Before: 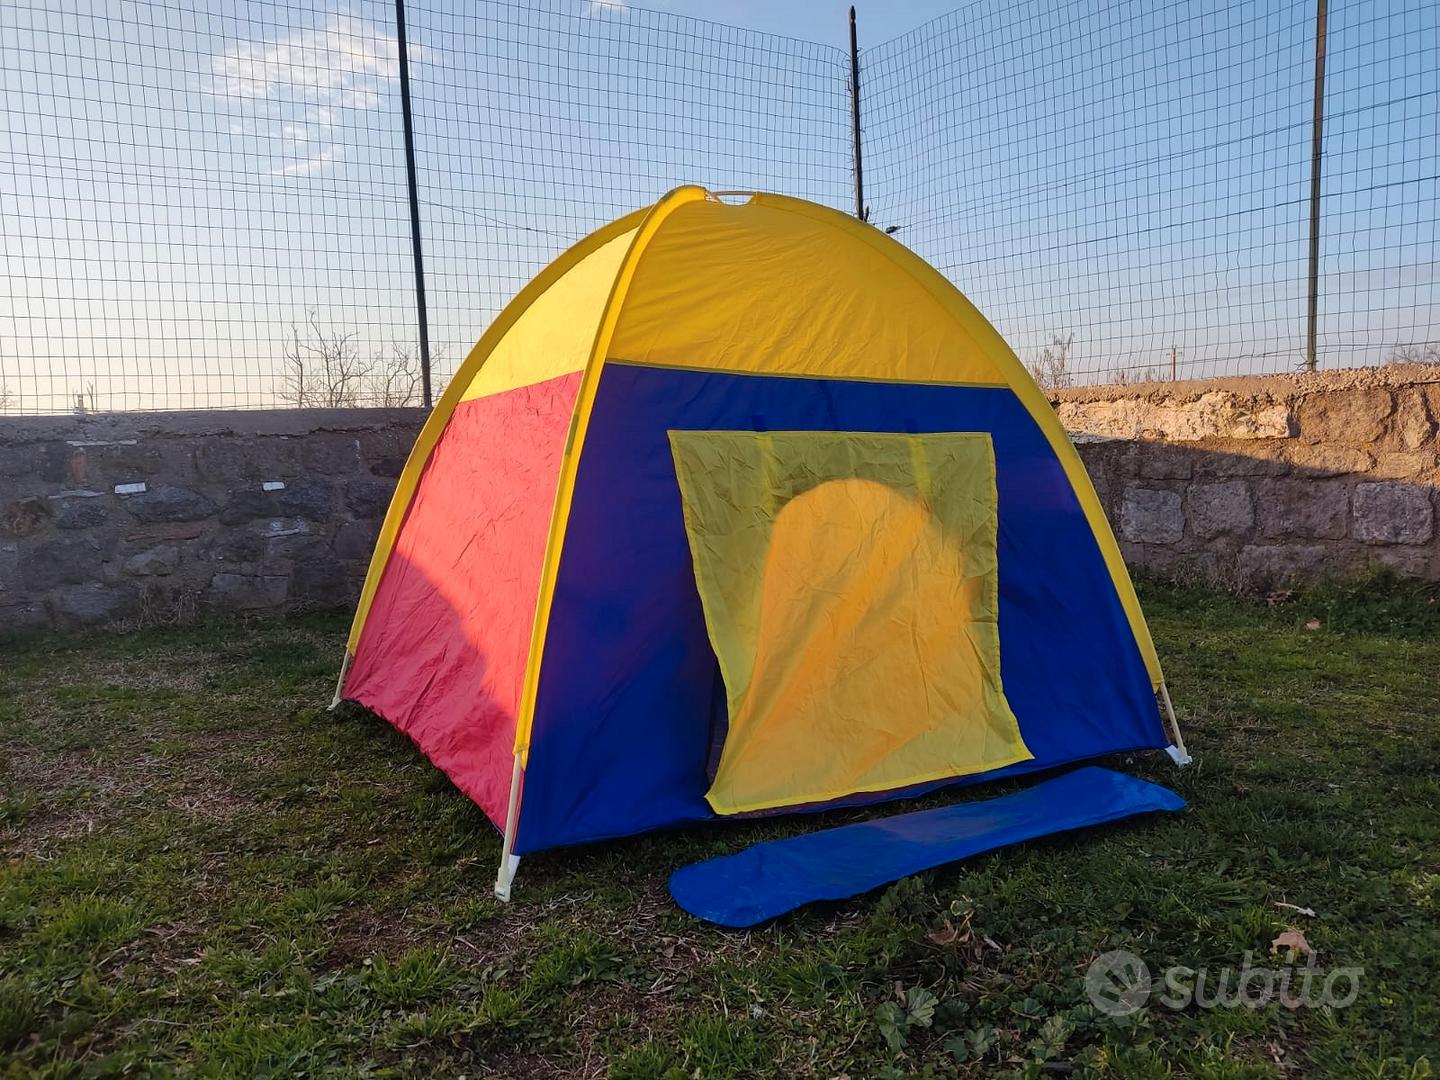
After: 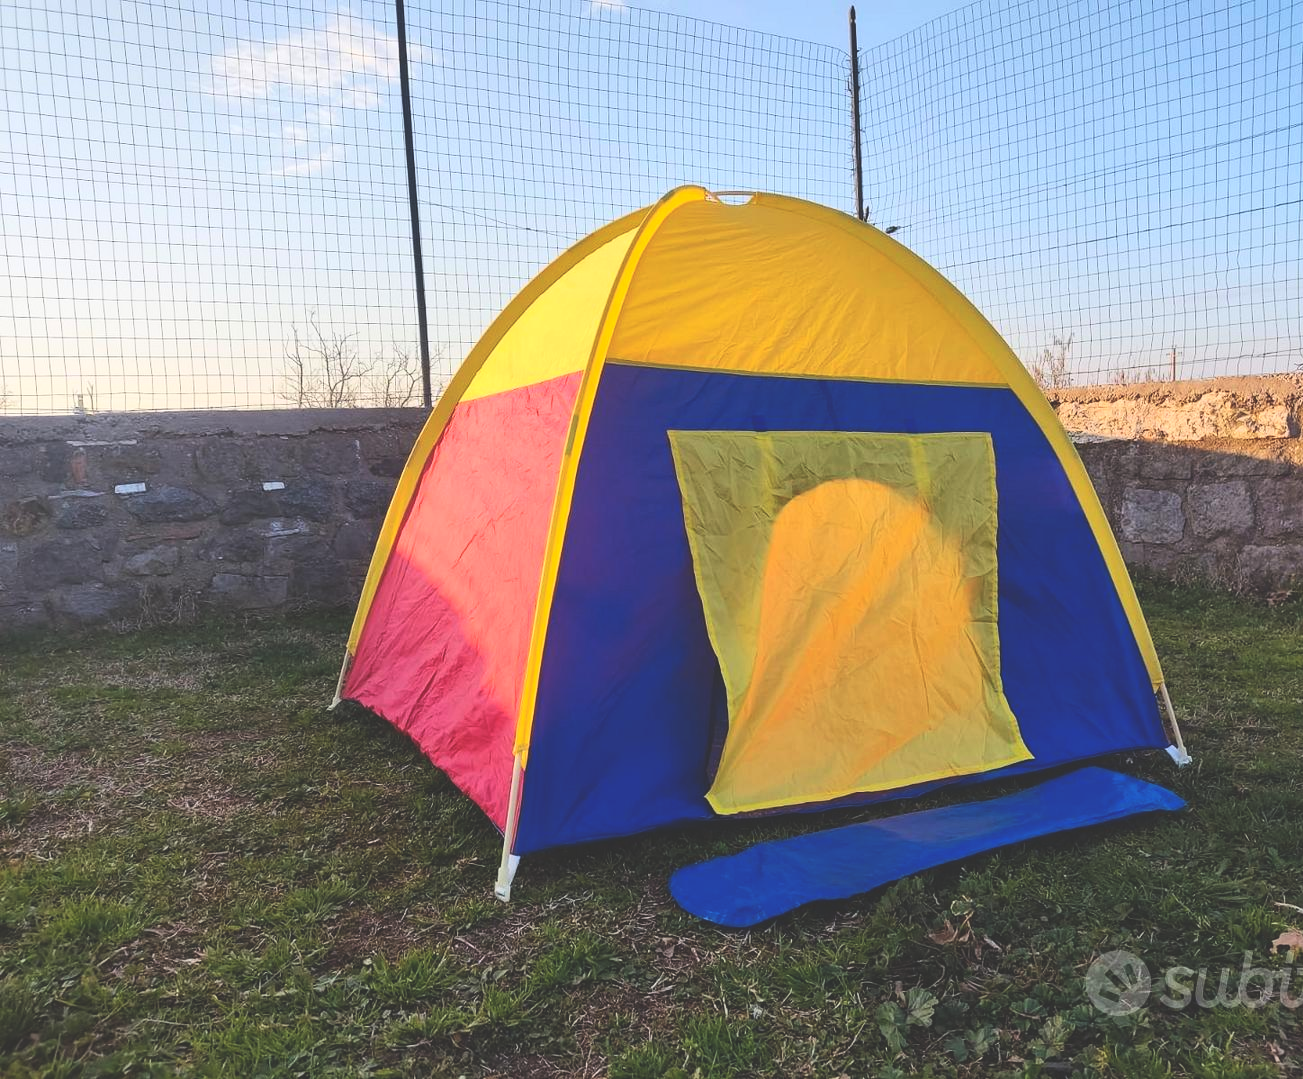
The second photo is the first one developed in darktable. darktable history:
exposure: black level correction -0.021, exposure -0.03 EV, compensate exposure bias true, compensate highlight preservation false
contrast brightness saturation: contrast 0.204, brightness 0.168, saturation 0.221
crop: right 9.484%, bottom 0.022%
